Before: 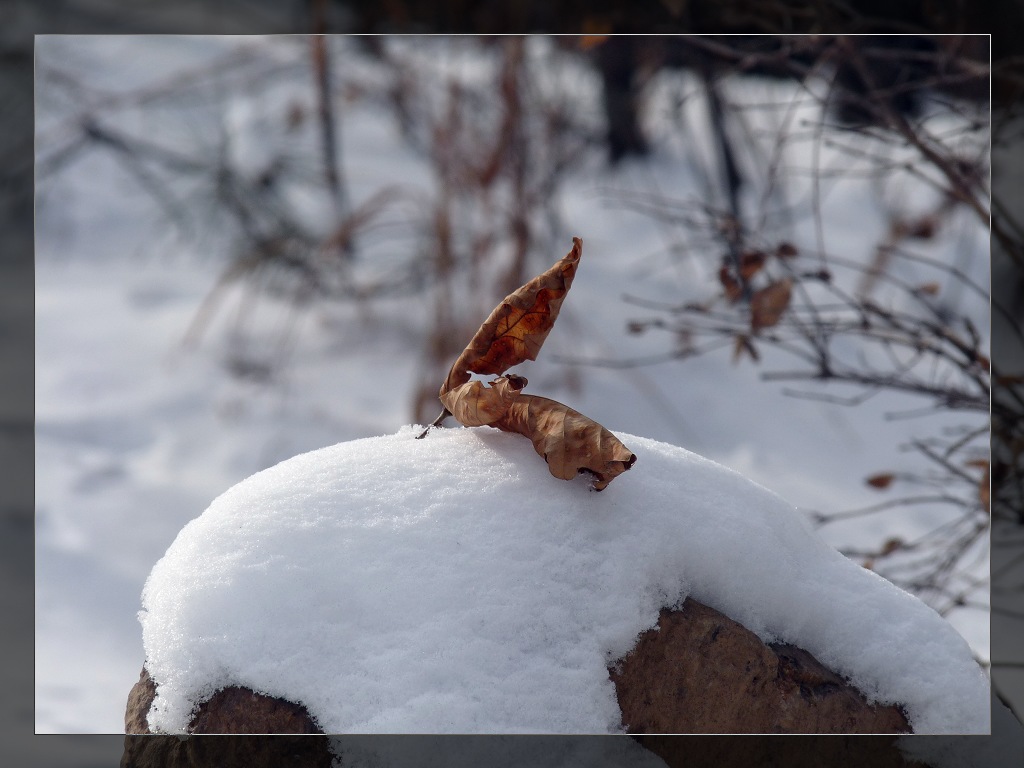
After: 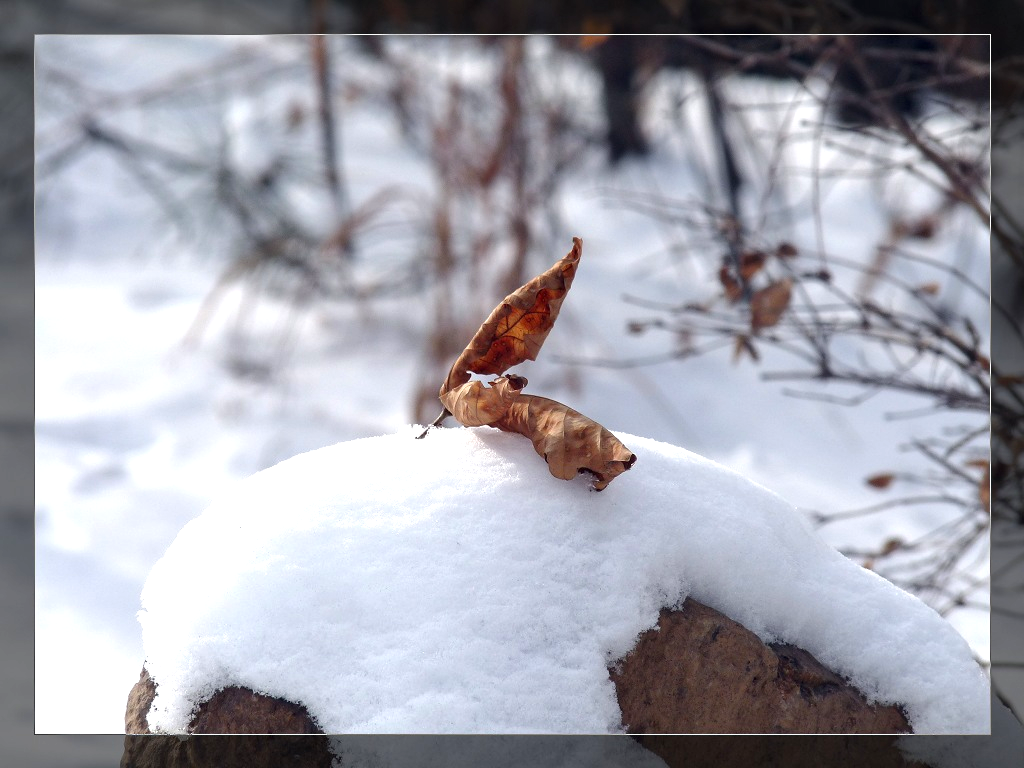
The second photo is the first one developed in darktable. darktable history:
exposure: black level correction 0, exposure 0.895 EV, compensate highlight preservation false
tone equalizer: edges refinement/feathering 500, mask exposure compensation -1.57 EV, preserve details no
